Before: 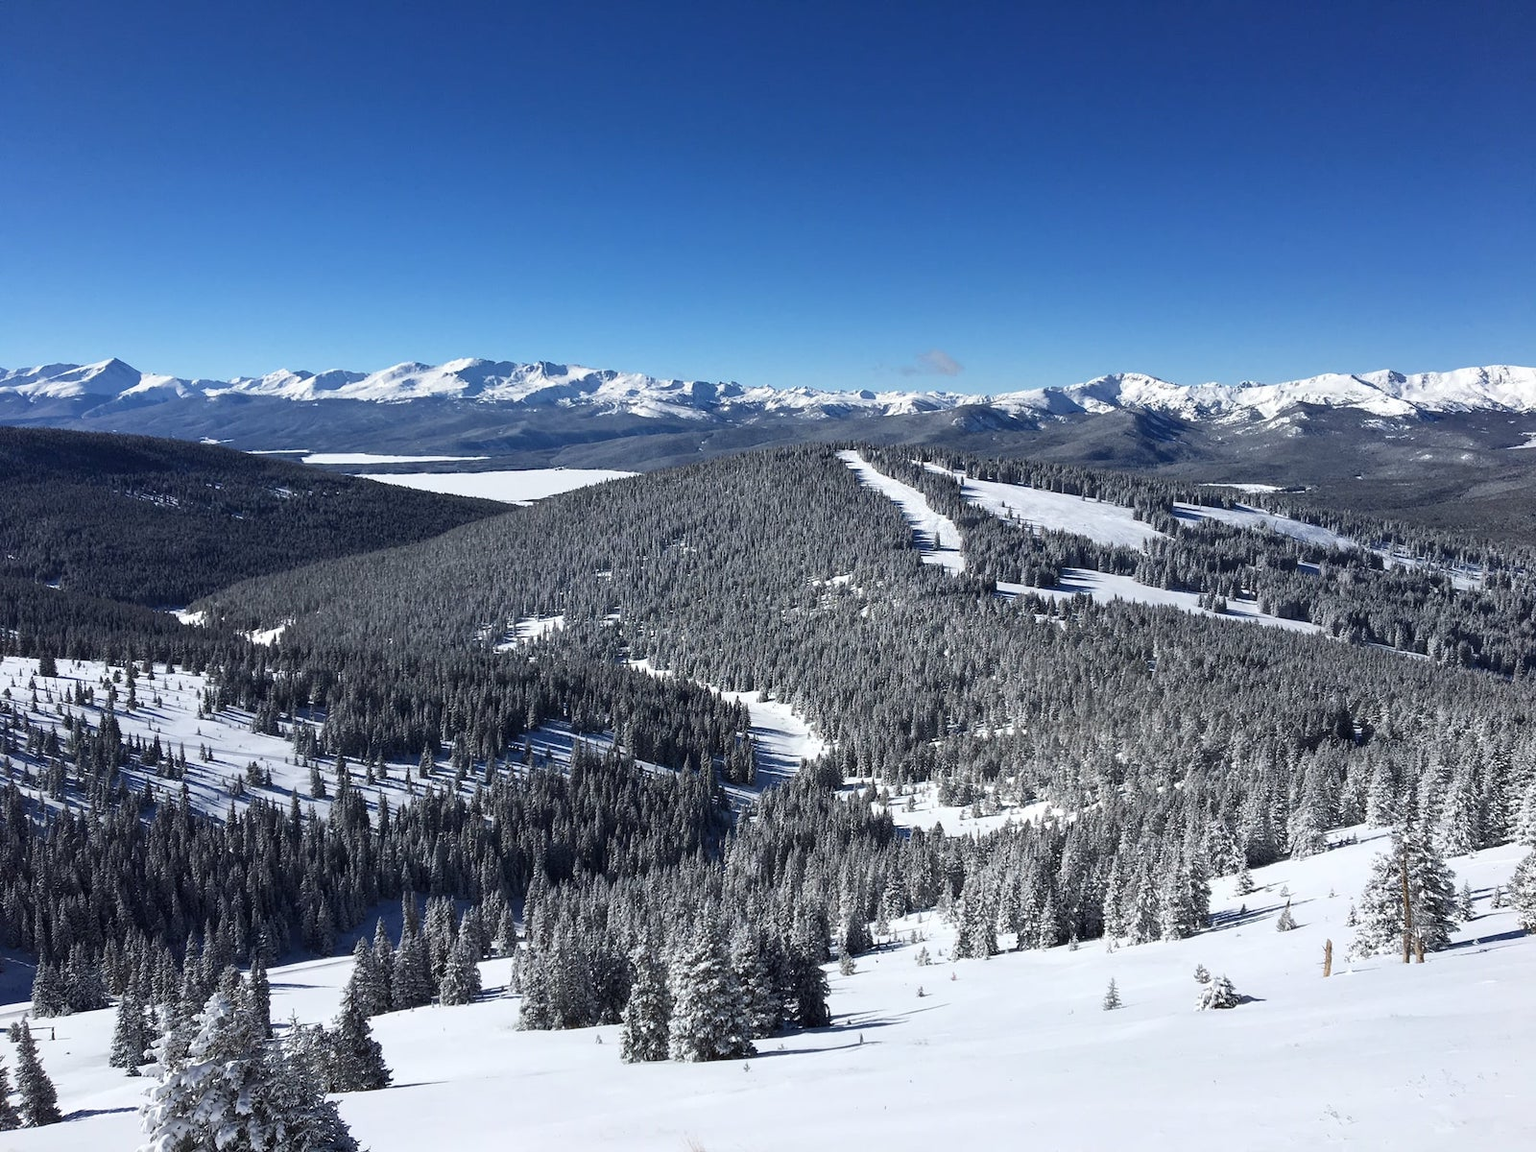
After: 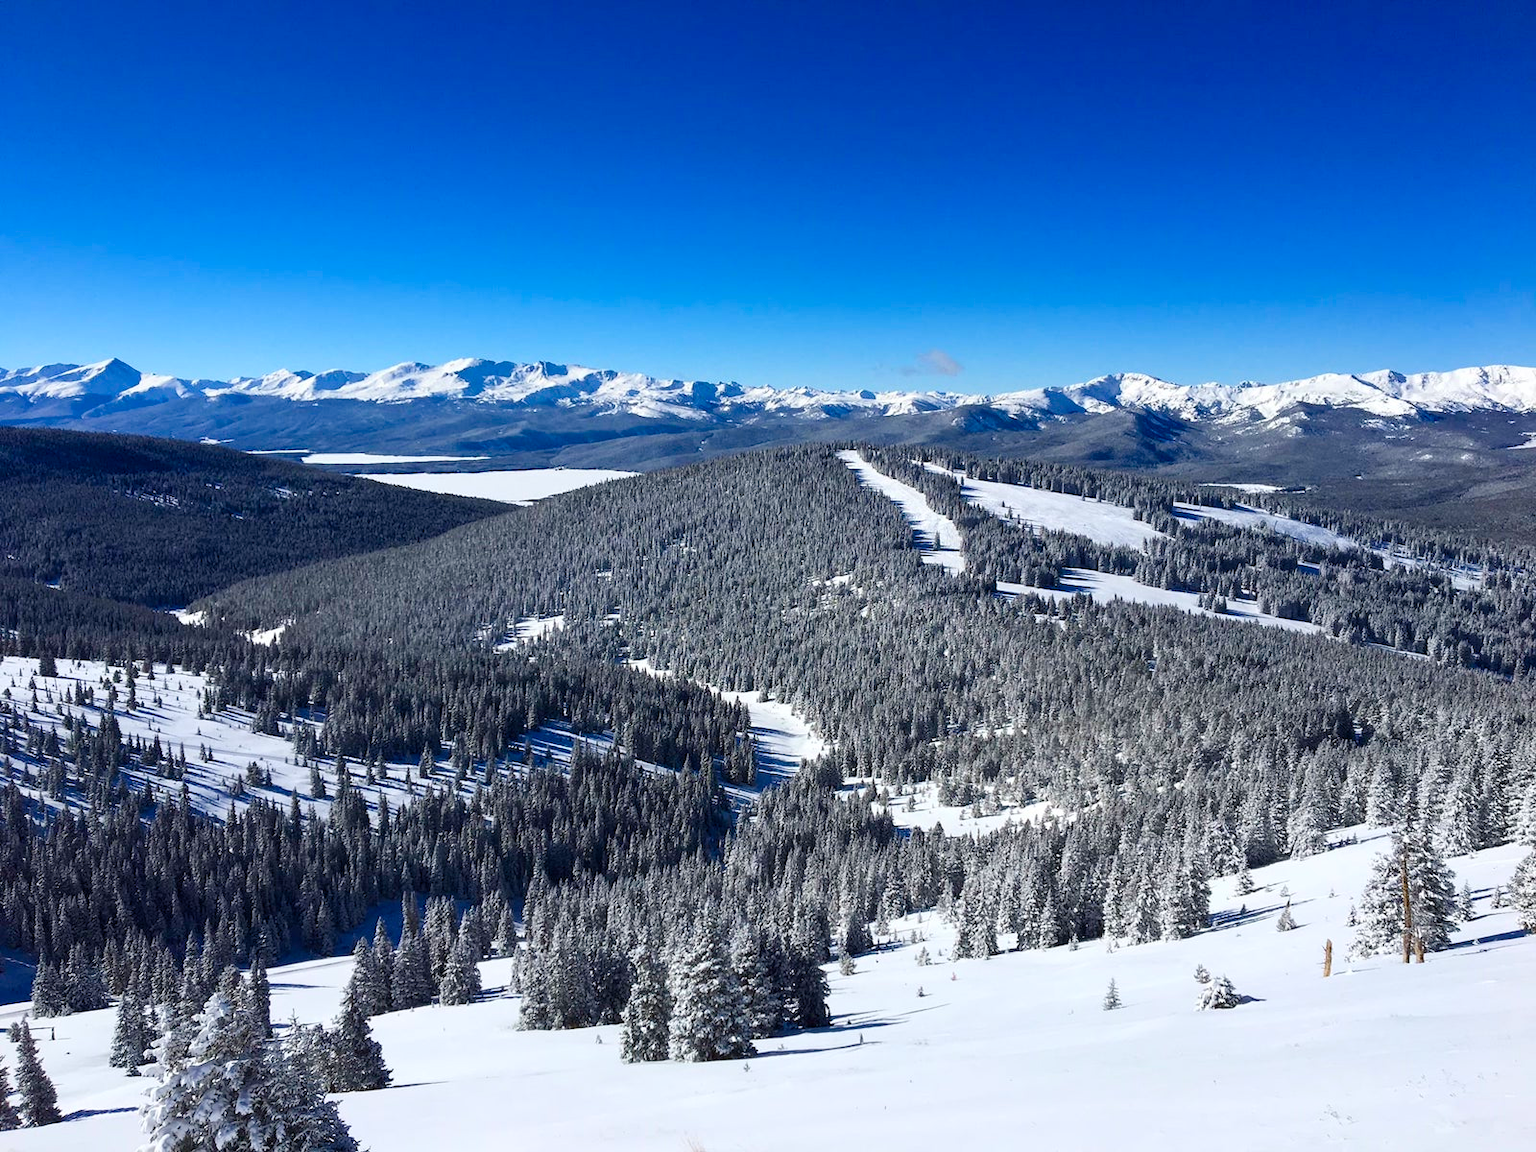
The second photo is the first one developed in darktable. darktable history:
contrast brightness saturation: contrast 0.103, brightness 0.027, saturation 0.086
color balance rgb: perceptual saturation grading › global saturation 20%, perceptual saturation grading › highlights -13.887%, perceptual saturation grading › shadows 49.513%, global vibrance 20%
